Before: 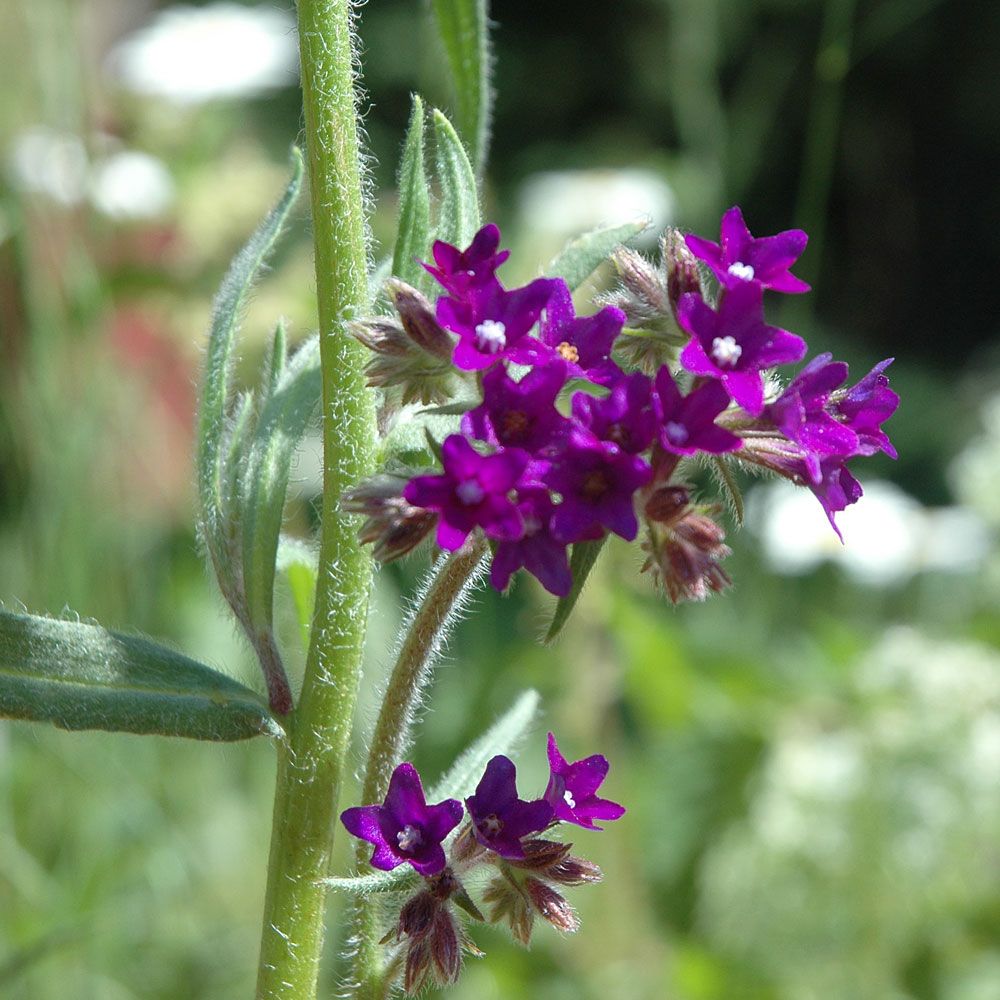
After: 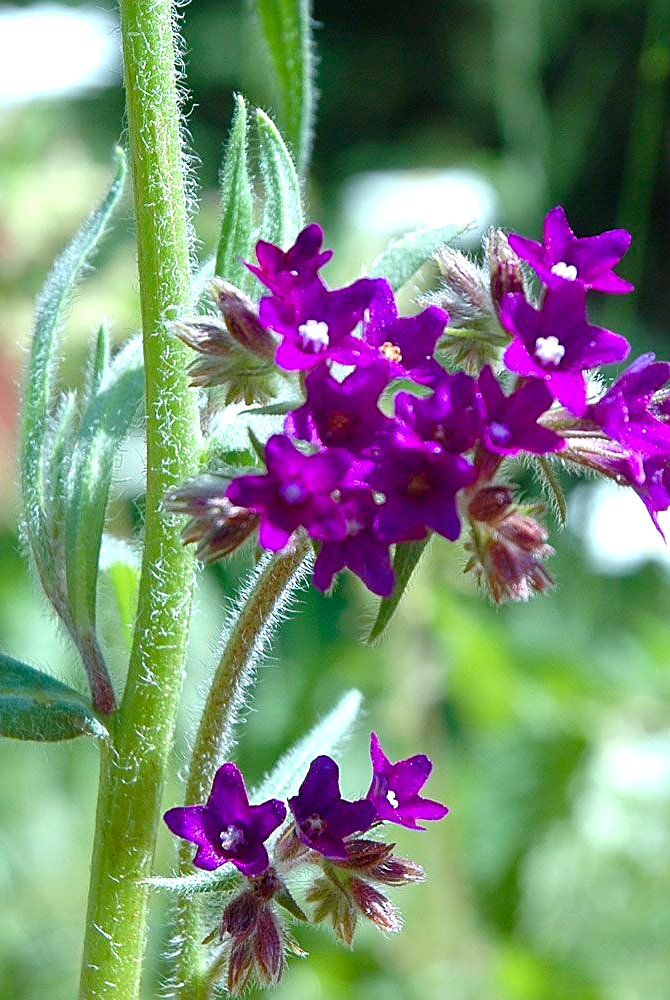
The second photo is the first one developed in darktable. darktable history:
color balance rgb: linear chroma grading › global chroma 8.679%, perceptual saturation grading › global saturation 20%, perceptual saturation grading › highlights -25.652%, perceptual saturation grading › shadows 25.109%
color calibration: x 0.366, y 0.379, temperature 4396.88 K
exposure: black level correction 0.001, exposure 0.499 EV, compensate exposure bias true, compensate highlight preservation false
sharpen: amount 0.493
crop and rotate: left 17.738%, right 15.211%
